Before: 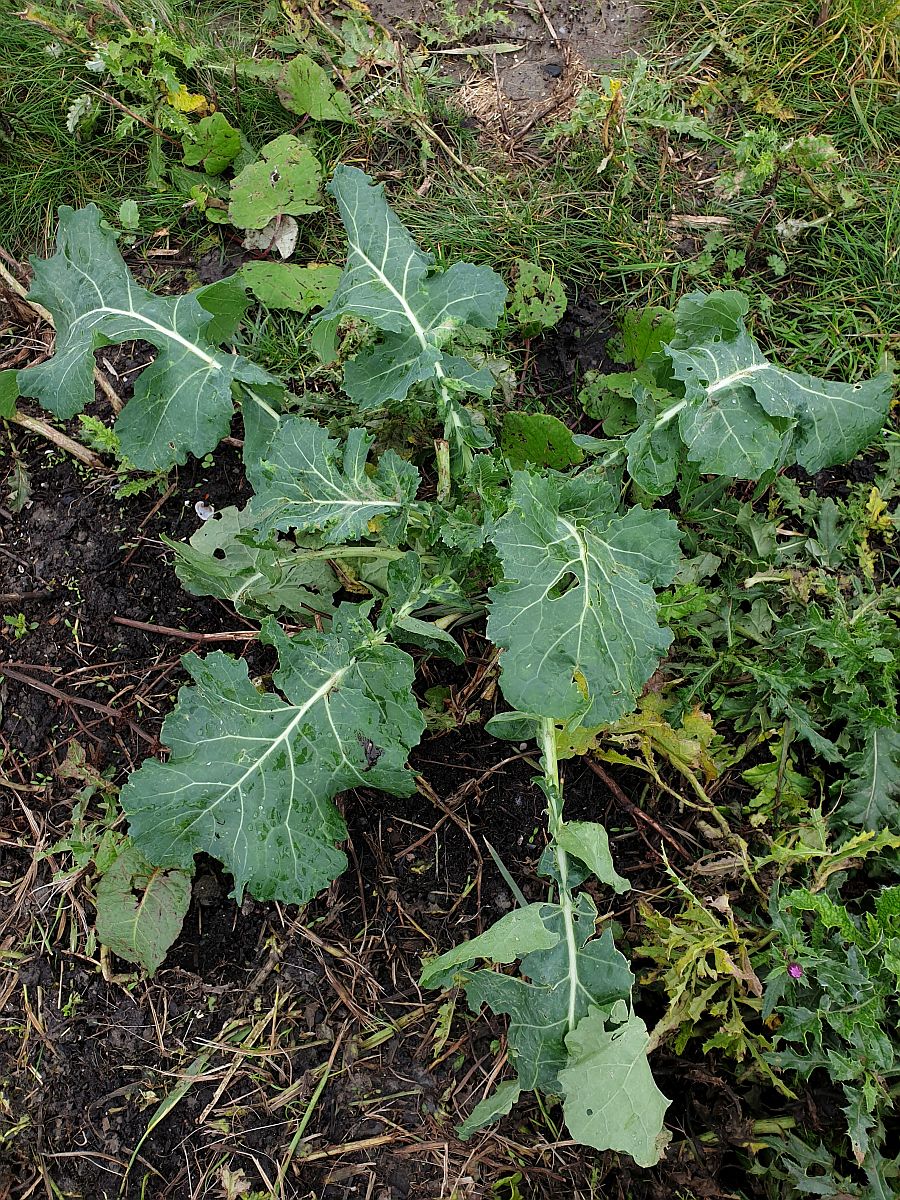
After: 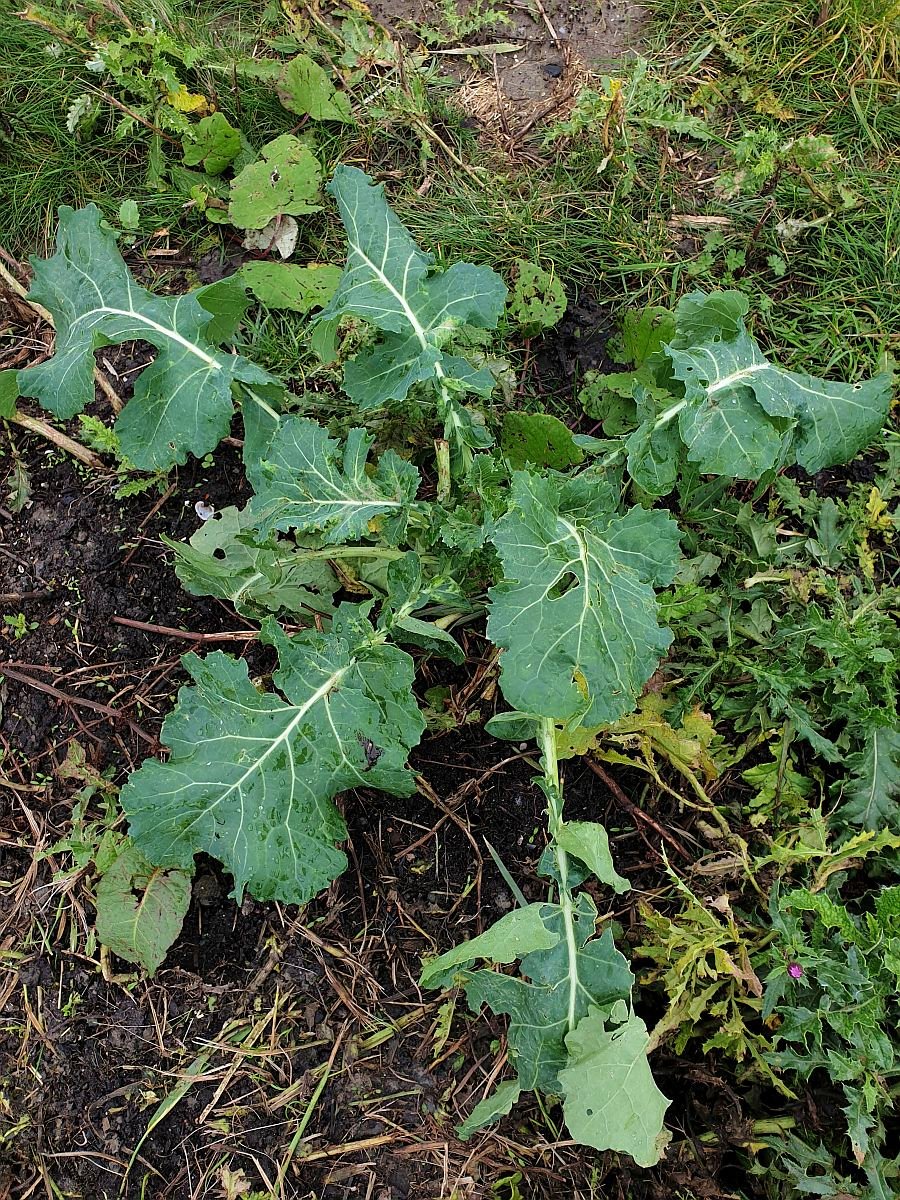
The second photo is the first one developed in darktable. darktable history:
exposure: compensate highlight preservation false
velvia: on, module defaults
shadows and highlights: shadows 37.46, highlights -27.4, soften with gaussian
